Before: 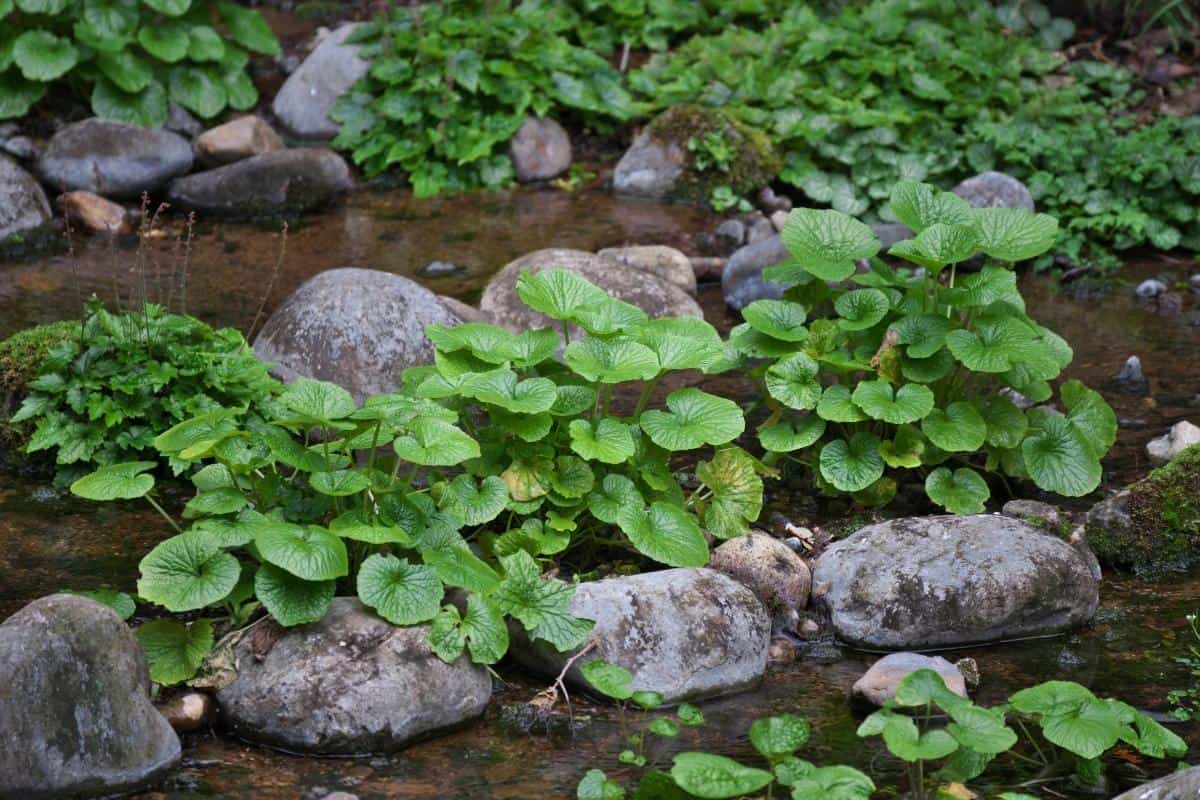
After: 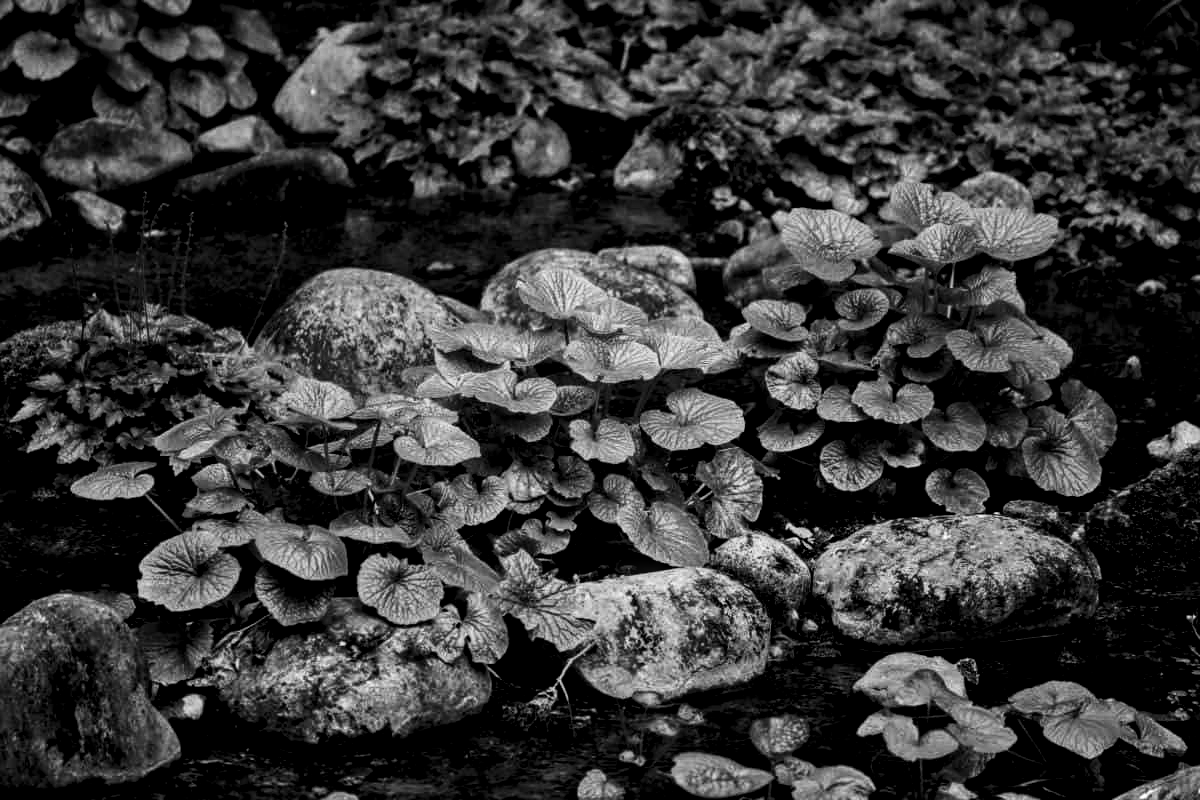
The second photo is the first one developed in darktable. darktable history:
exposure: black level correction 0.029, exposure -0.073 EV, compensate highlight preservation false
monochrome: a 1.94, b -0.638
contrast brightness saturation: contrast 0.22, brightness -0.19, saturation 0.24
local contrast: highlights 25%, detail 150%
